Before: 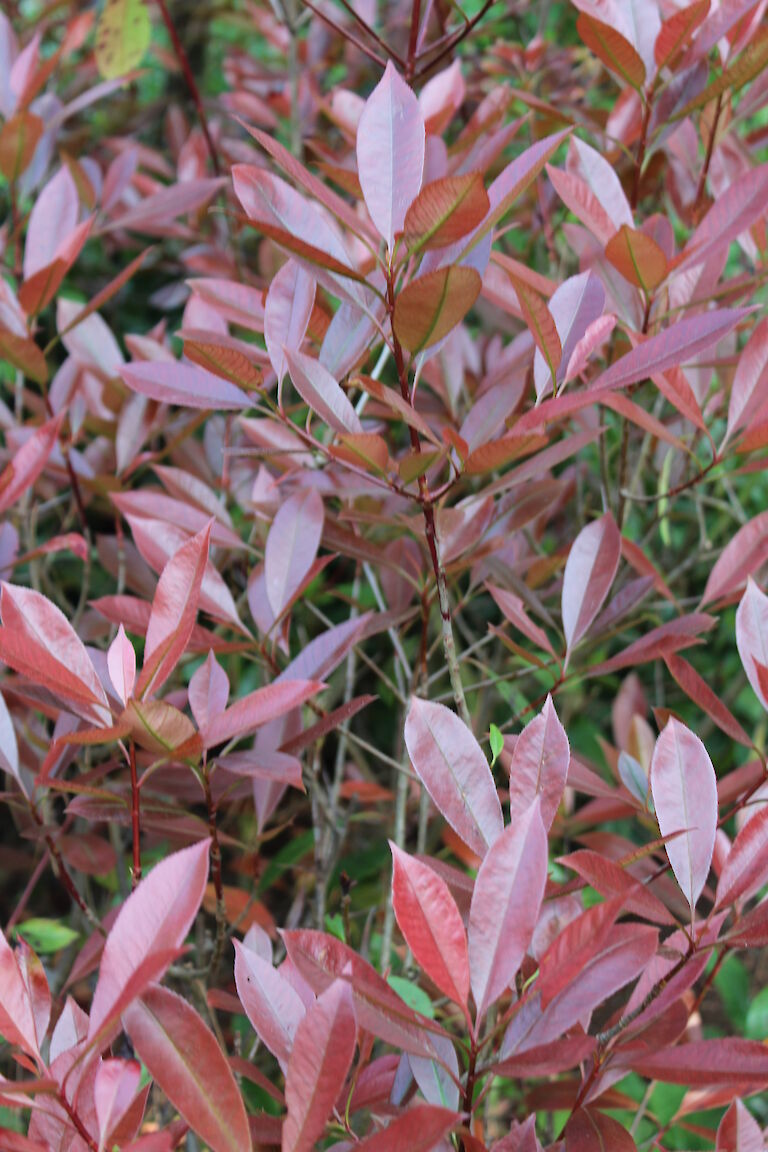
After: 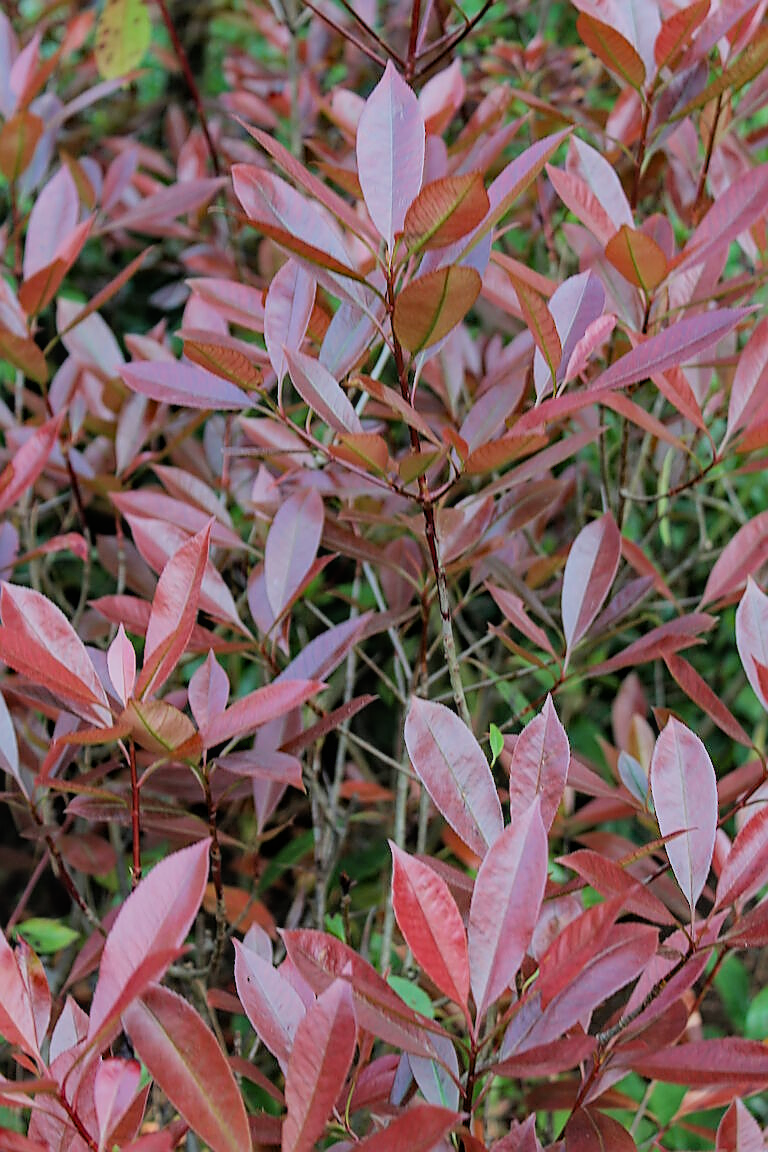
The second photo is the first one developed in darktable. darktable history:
haze removal: compatibility mode true, adaptive false
filmic rgb: black relative exposure -7.65 EV, white relative exposure 4.56 EV, hardness 3.61, color science v6 (2022)
tone equalizer: on, module defaults
local contrast: detail 110%
sharpen: radius 1.4, amount 1.25, threshold 0.7
